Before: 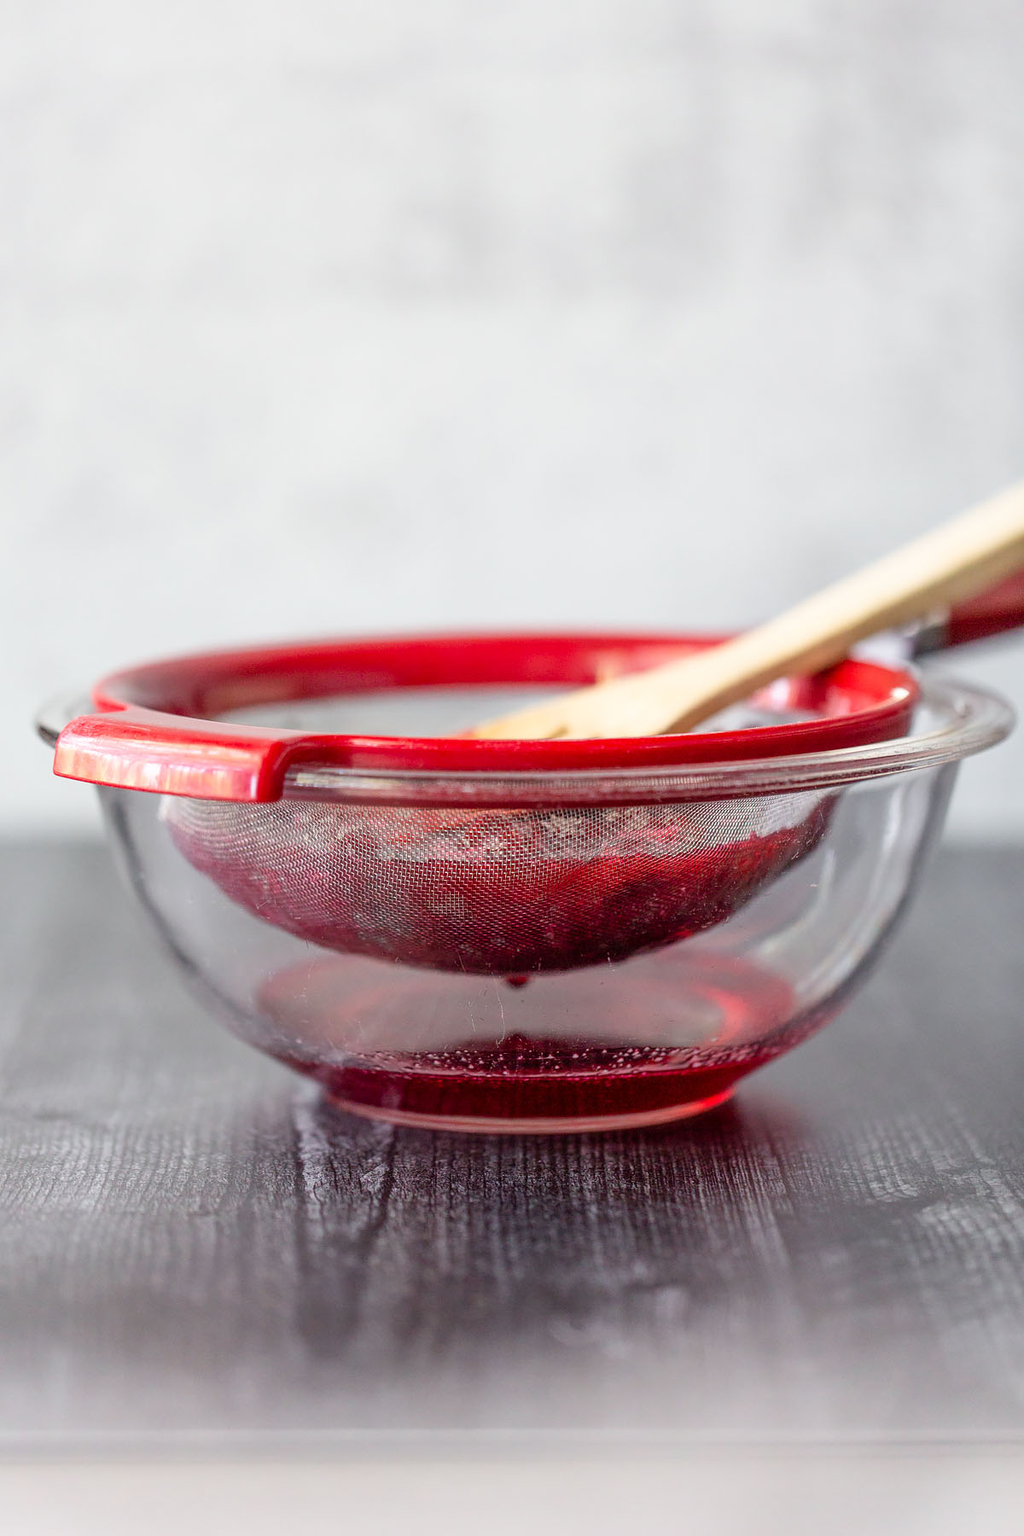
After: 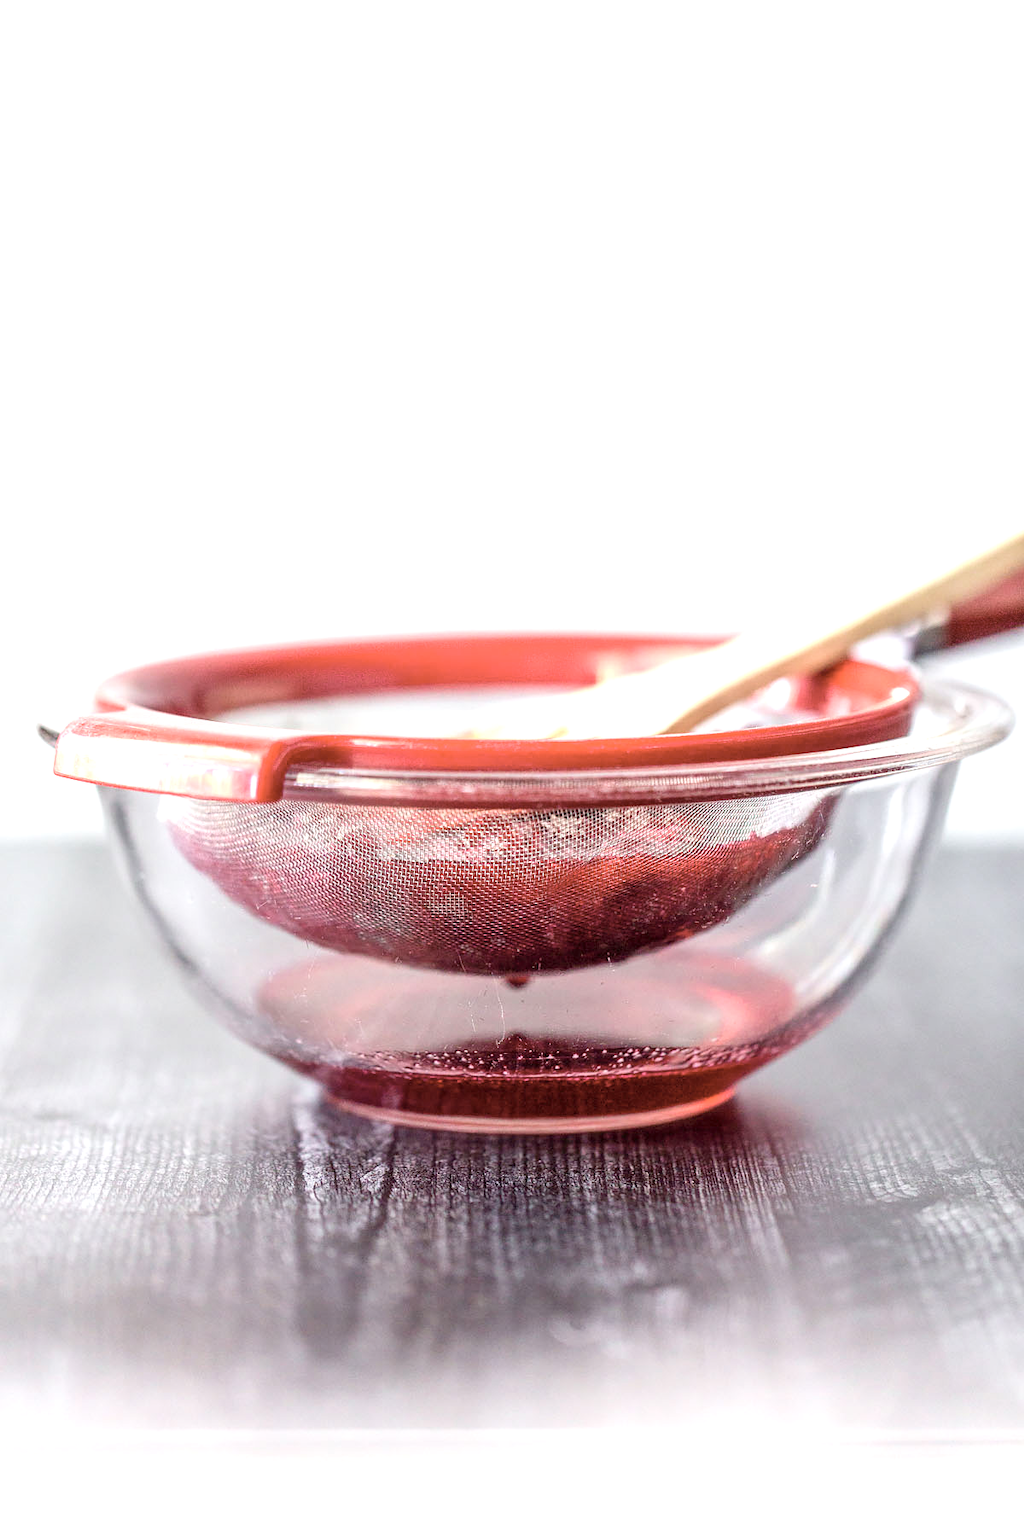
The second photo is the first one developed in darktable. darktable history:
exposure: black level correction 0.001, exposure 0.958 EV, compensate highlight preservation false
velvia: strength 24.47%
contrast brightness saturation: contrast 0.104, saturation -0.373
levels: levels [0, 0.478, 1]
